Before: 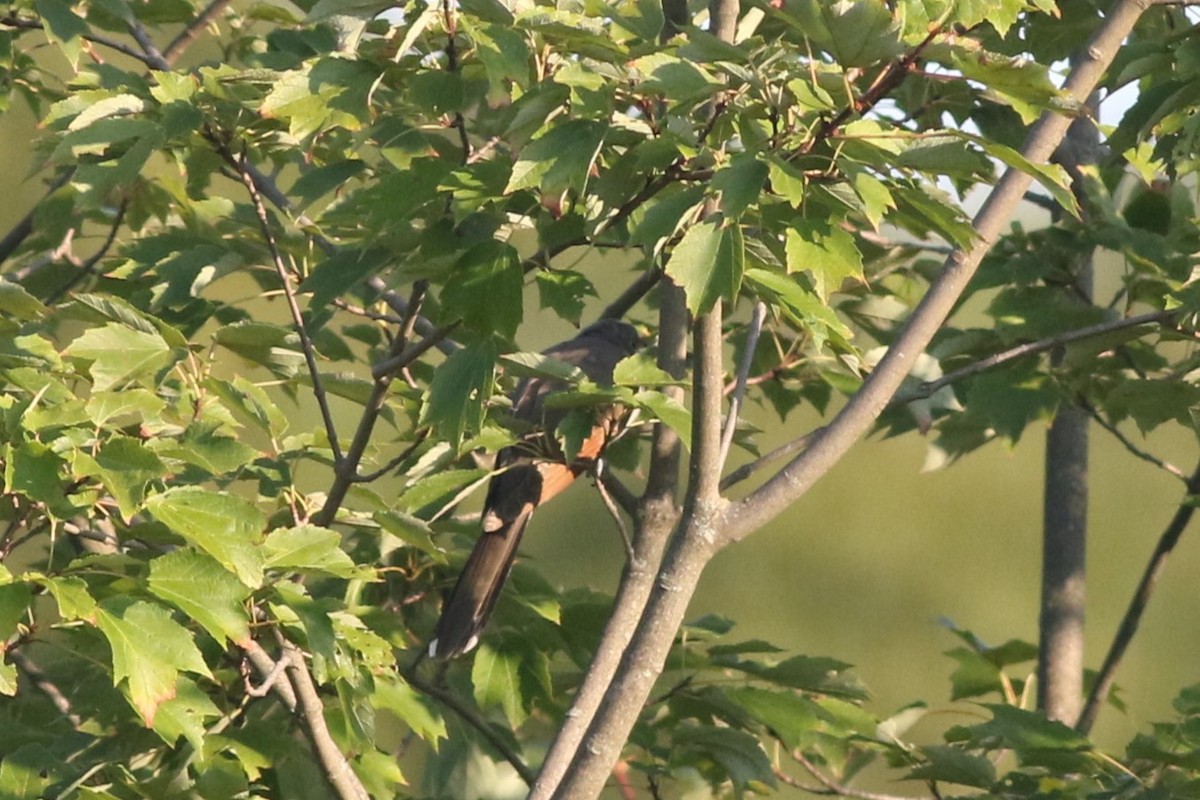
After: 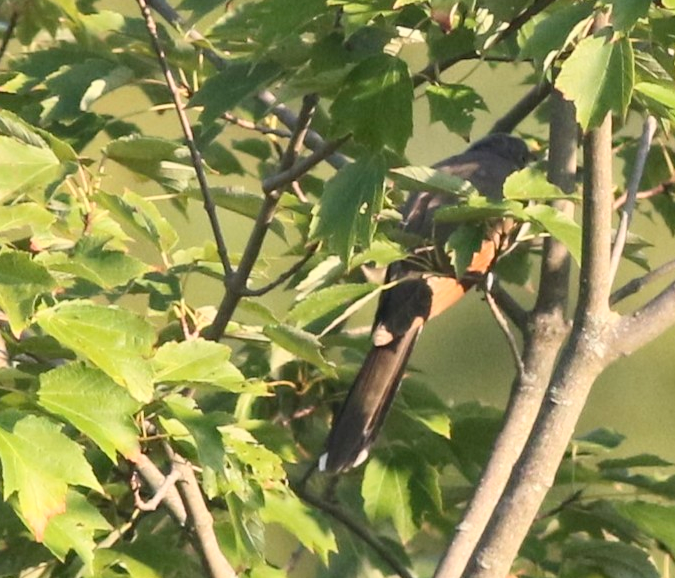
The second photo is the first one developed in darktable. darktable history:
contrast brightness saturation: contrast 0.203, brightness 0.152, saturation 0.14
exposure: black level correction 0.002, compensate highlight preservation false
crop: left 9.215%, top 23.367%, right 34.468%, bottom 4.353%
